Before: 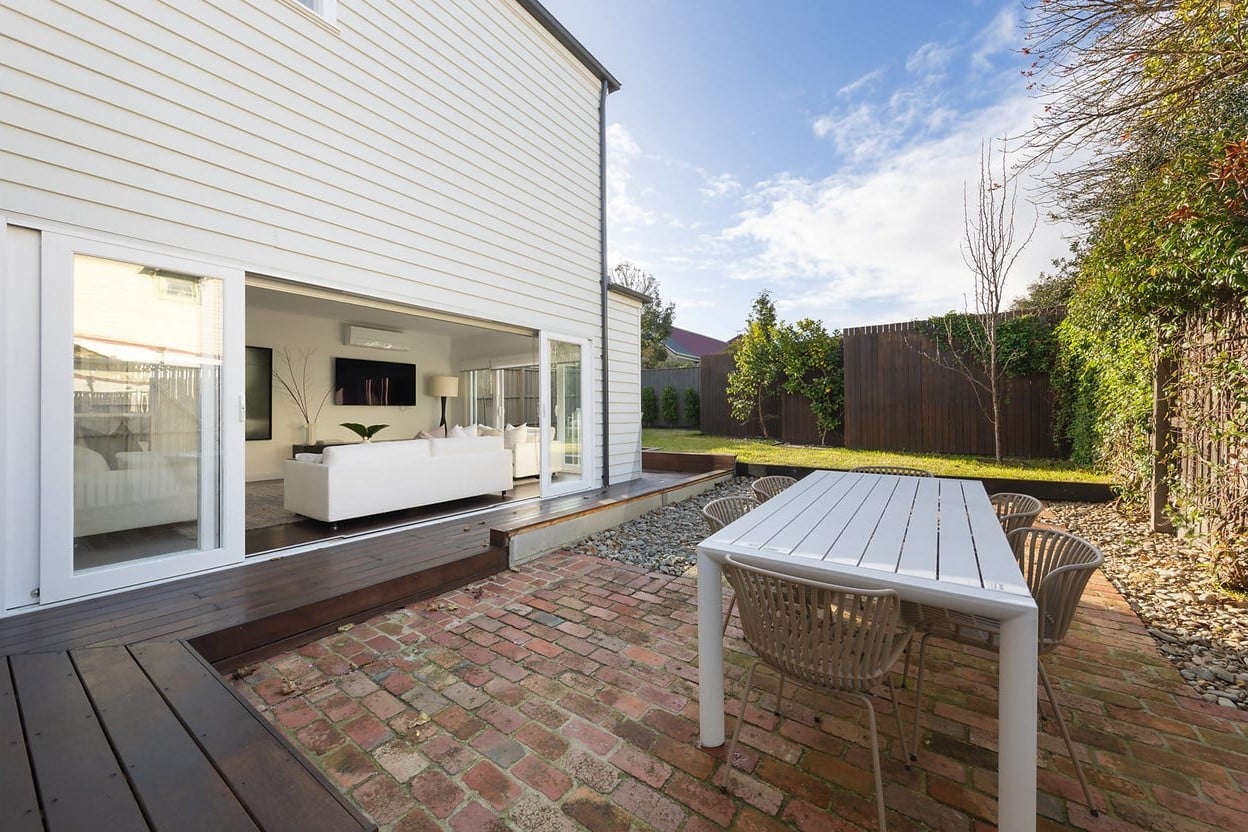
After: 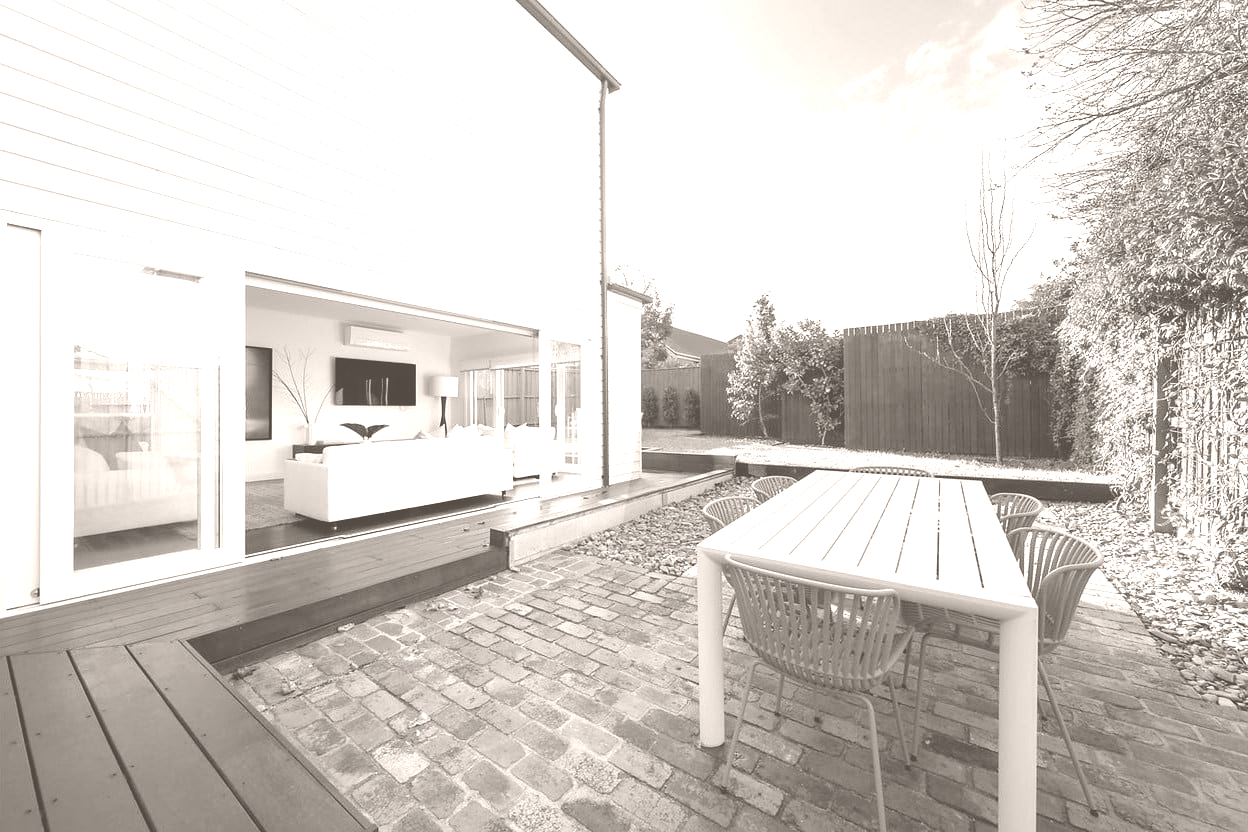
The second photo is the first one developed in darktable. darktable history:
exposure: black level correction 0.002, compensate highlight preservation false
tone curve: curves: ch0 [(0, 0) (0.059, 0.027) (0.162, 0.125) (0.304, 0.279) (0.547, 0.532) (0.828, 0.815) (1, 0.983)]; ch1 [(0, 0) (0.23, 0.166) (0.34, 0.298) (0.371, 0.334) (0.435, 0.413) (0.477, 0.469) (0.499, 0.498) (0.529, 0.544) (0.559, 0.587) (0.743, 0.798) (1, 1)]; ch2 [(0, 0) (0.431, 0.414) (0.498, 0.503) (0.524, 0.531) (0.568, 0.567) (0.6, 0.597) (0.643, 0.631) (0.74, 0.721) (1, 1)], color space Lab, independent channels, preserve colors none
colorize: hue 34.49°, saturation 35.33%, source mix 100%, lightness 55%, version 1
color correction: highlights a* -11.71, highlights b* -15.58
